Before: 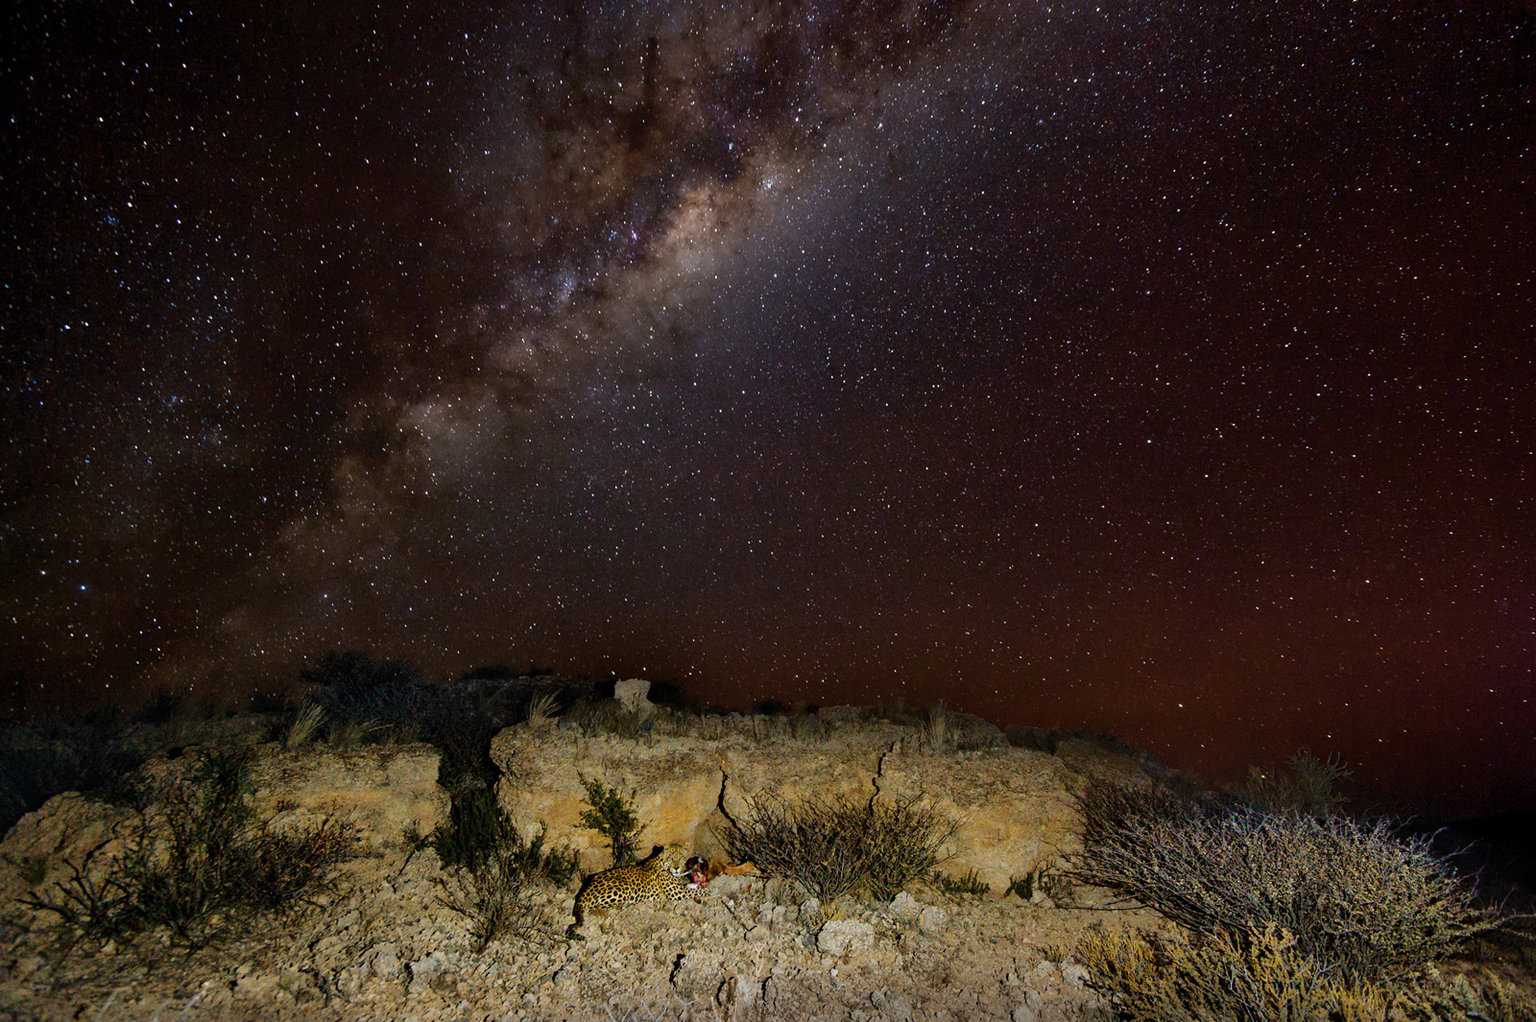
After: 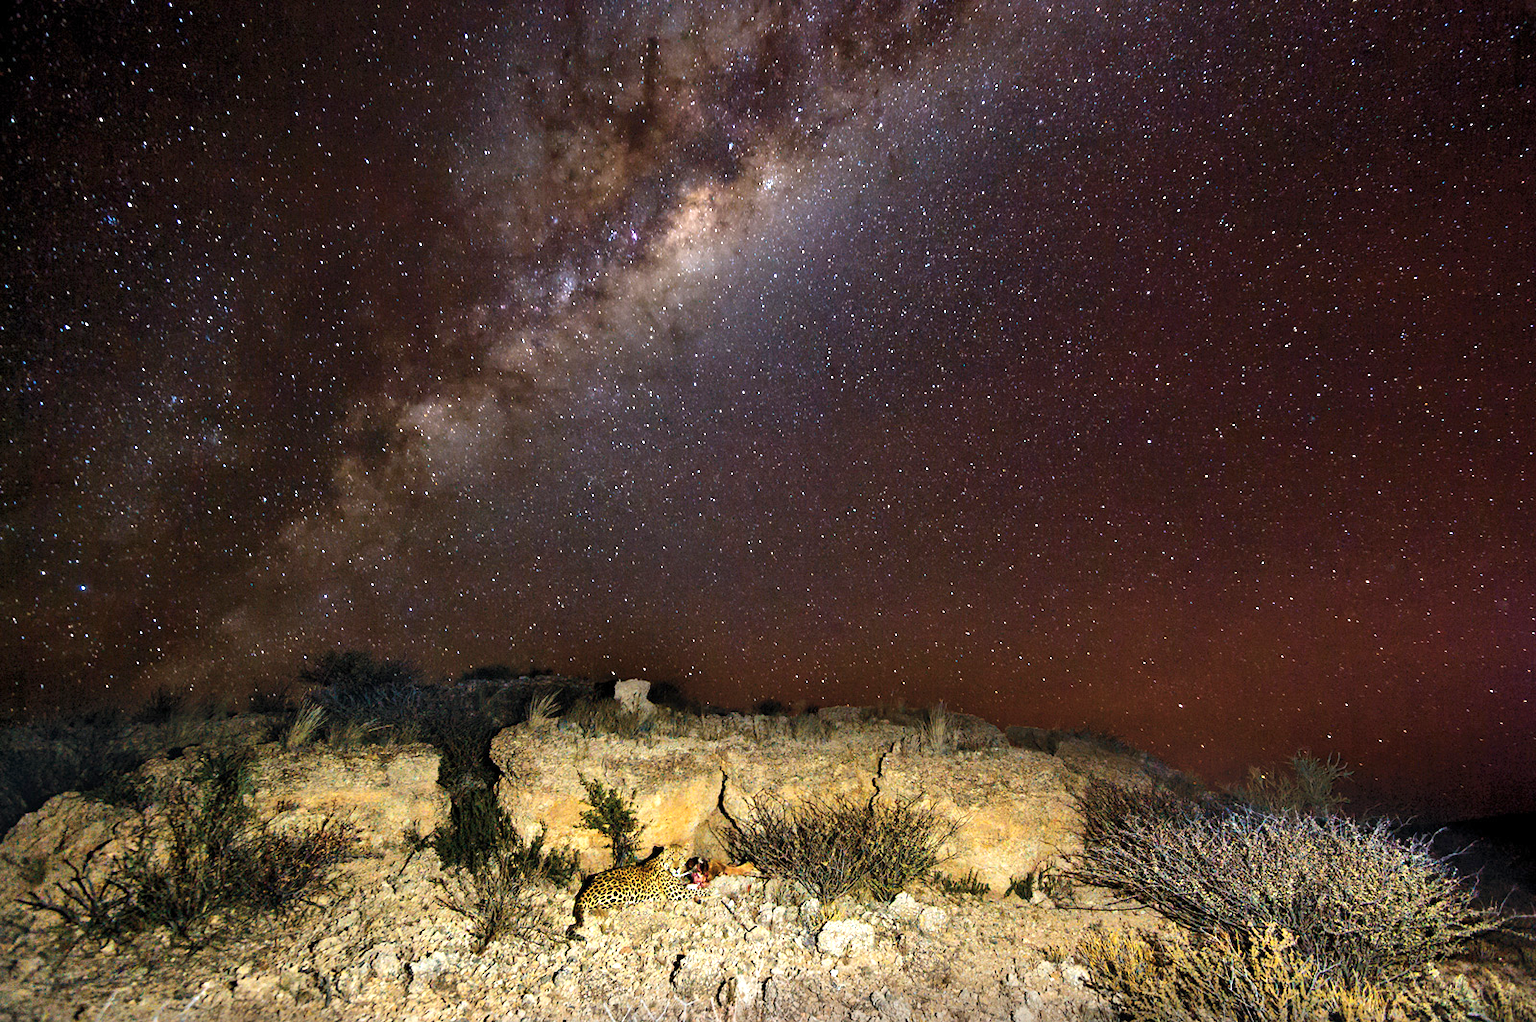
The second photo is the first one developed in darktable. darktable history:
levels: mode automatic, black 0.023%, white 99.97%, levels [0.062, 0.494, 0.925]
exposure: black level correction 0, exposure 1.388 EV, compensate exposure bias true, compensate highlight preservation false
contrast brightness saturation: saturation -0.05
